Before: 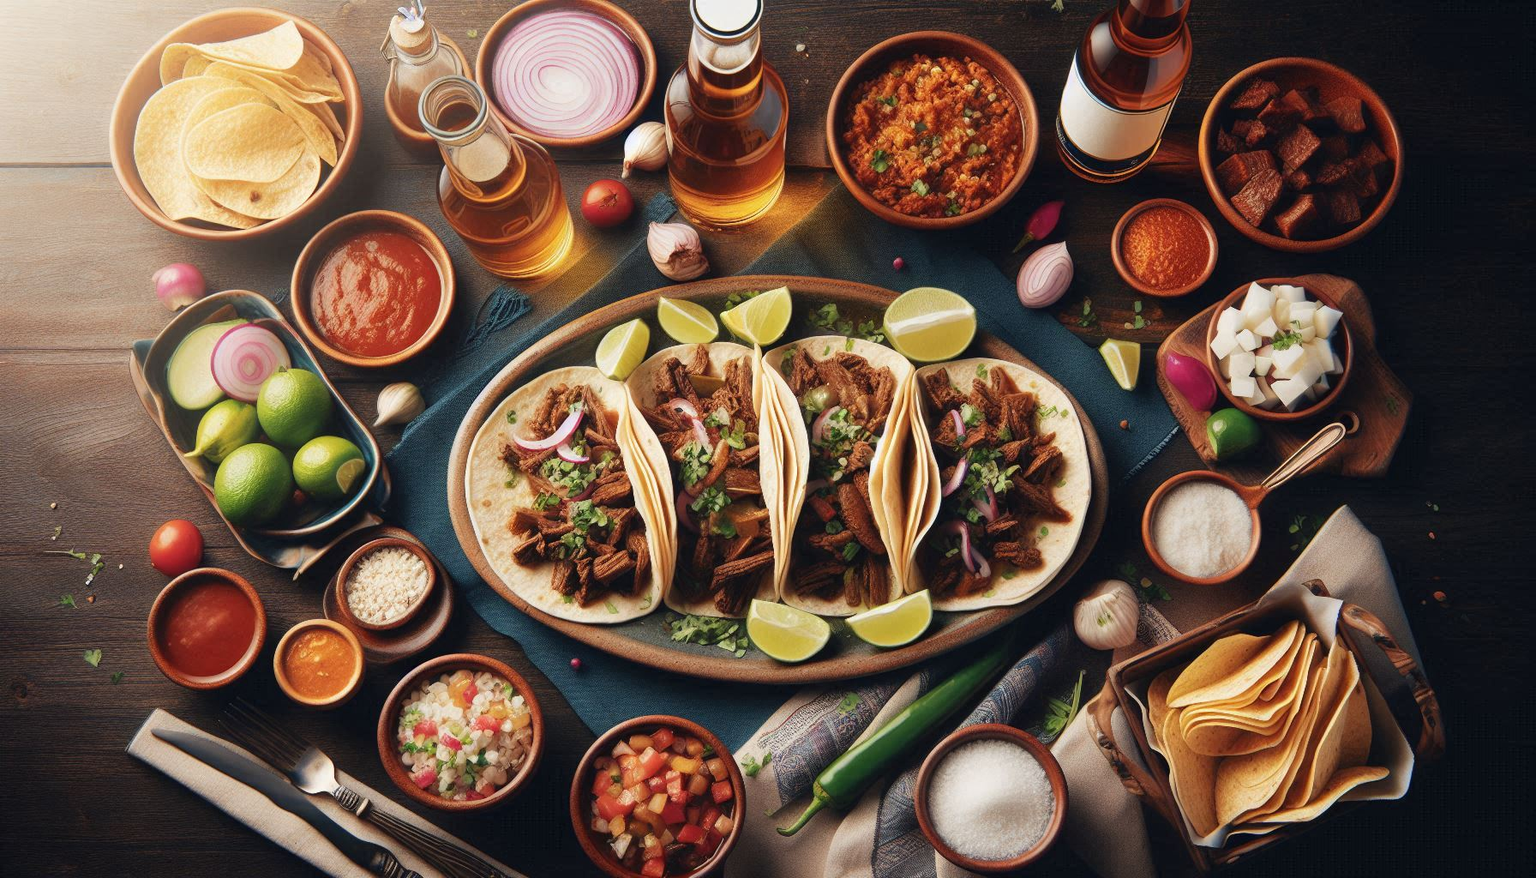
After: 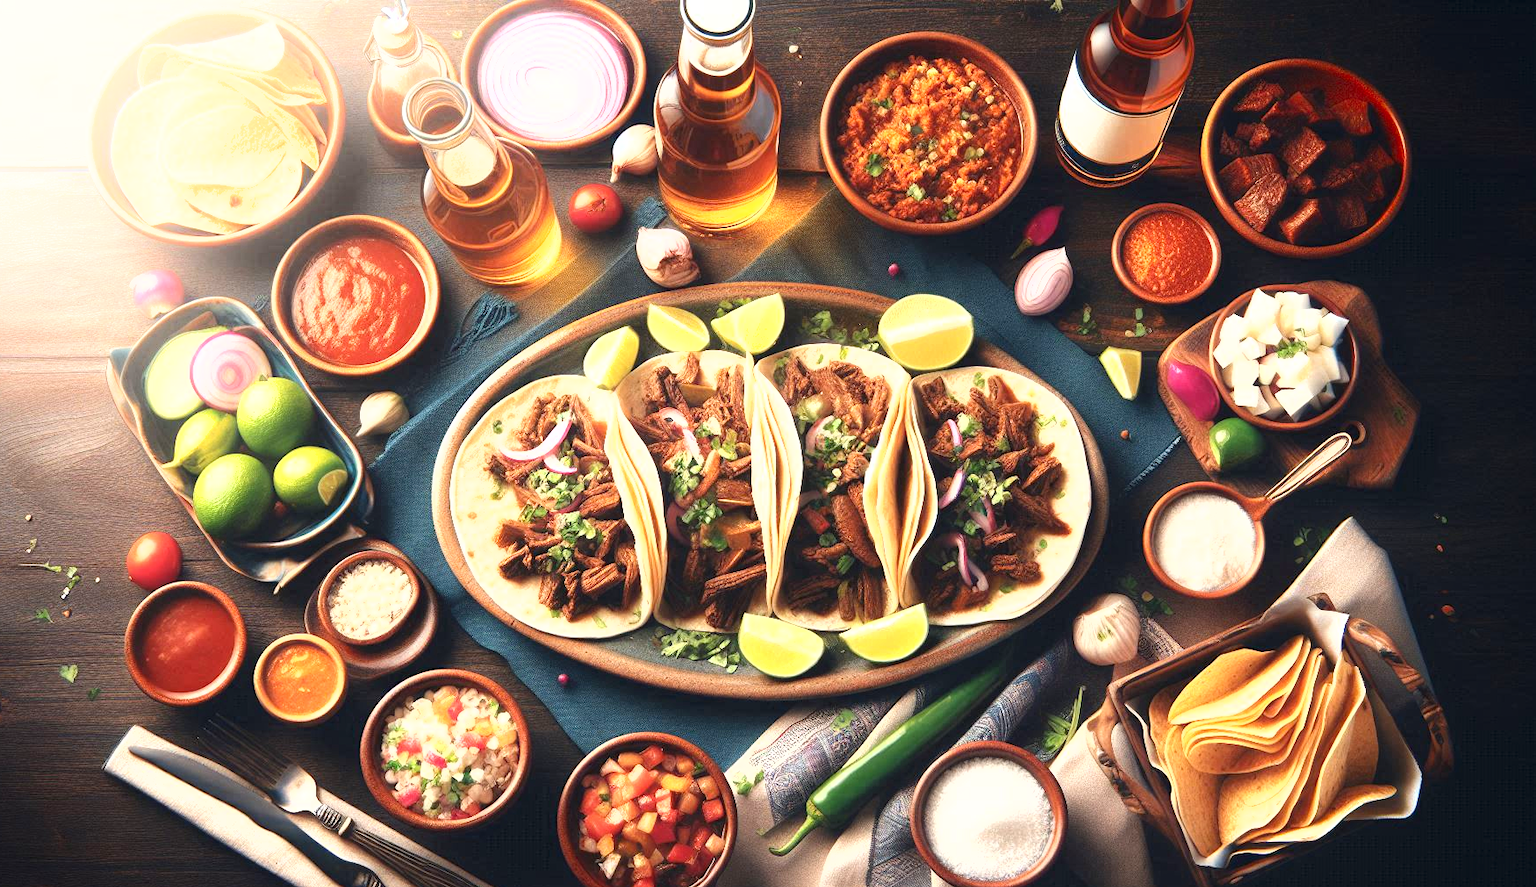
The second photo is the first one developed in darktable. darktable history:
crop and rotate: left 1.692%, right 0.652%, bottom 1.231%
shadows and highlights: shadows -41.75, highlights 64.1, soften with gaussian
exposure: black level correction 0, exposure 1.097 EV, compensate highlight preservation false
